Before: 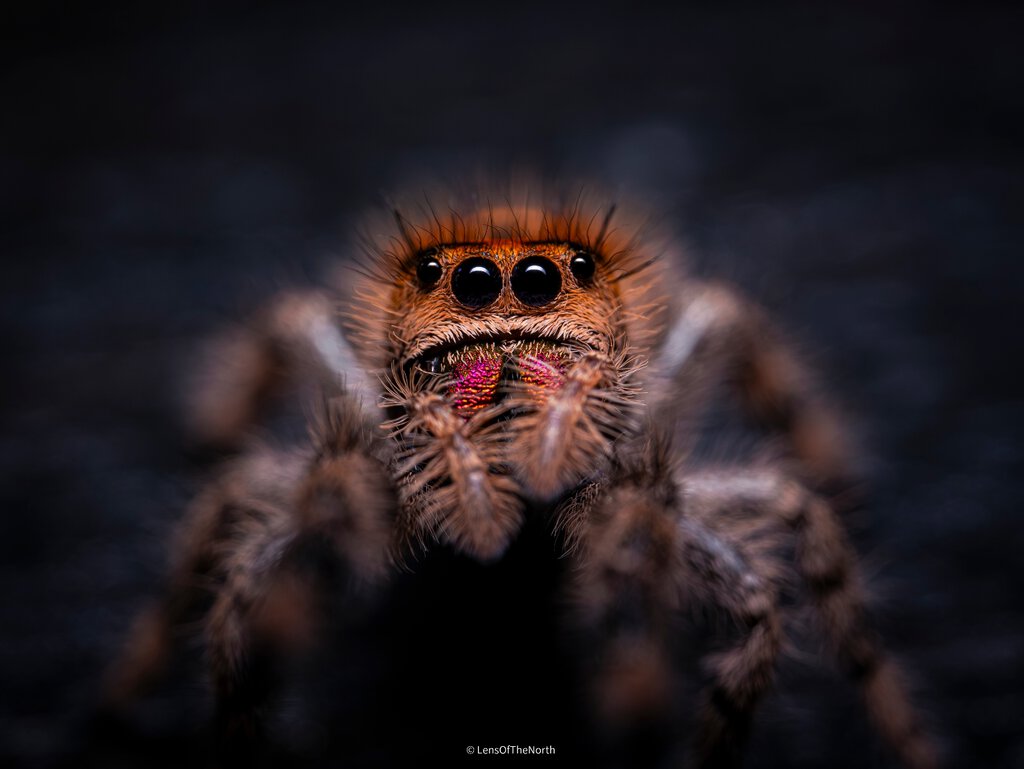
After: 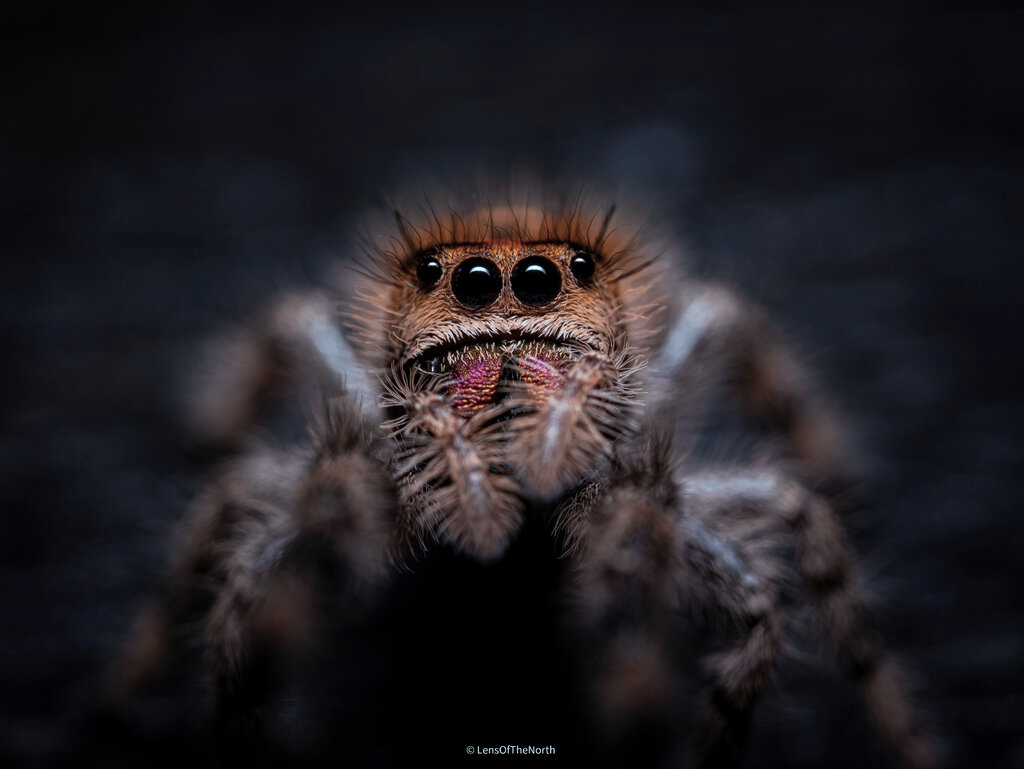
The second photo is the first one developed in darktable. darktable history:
color correction: highlights a* -12.65, highlights b* -17.65, saturation 0.708
